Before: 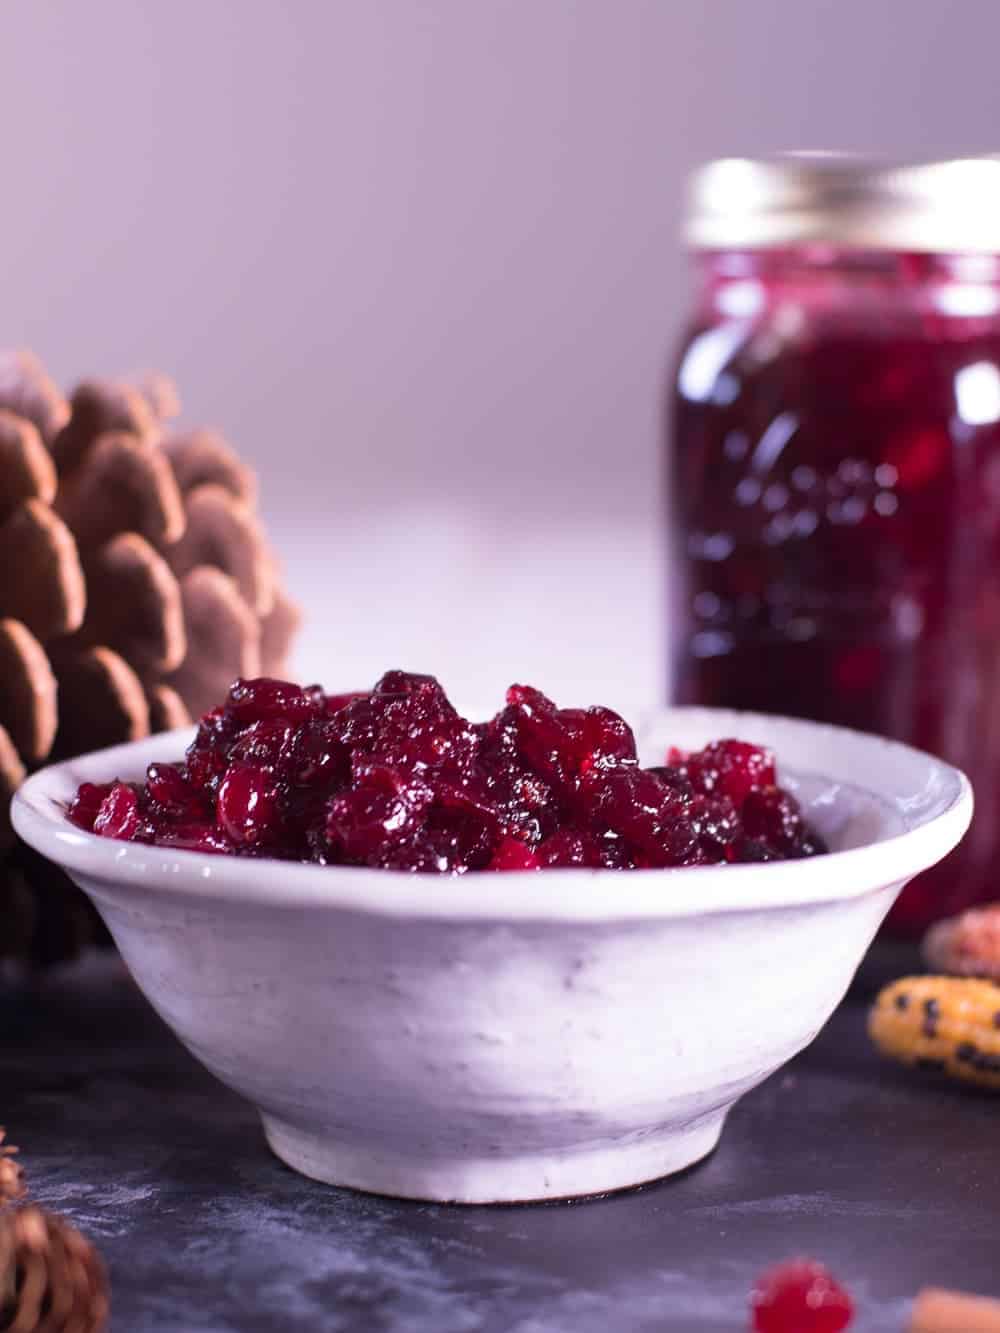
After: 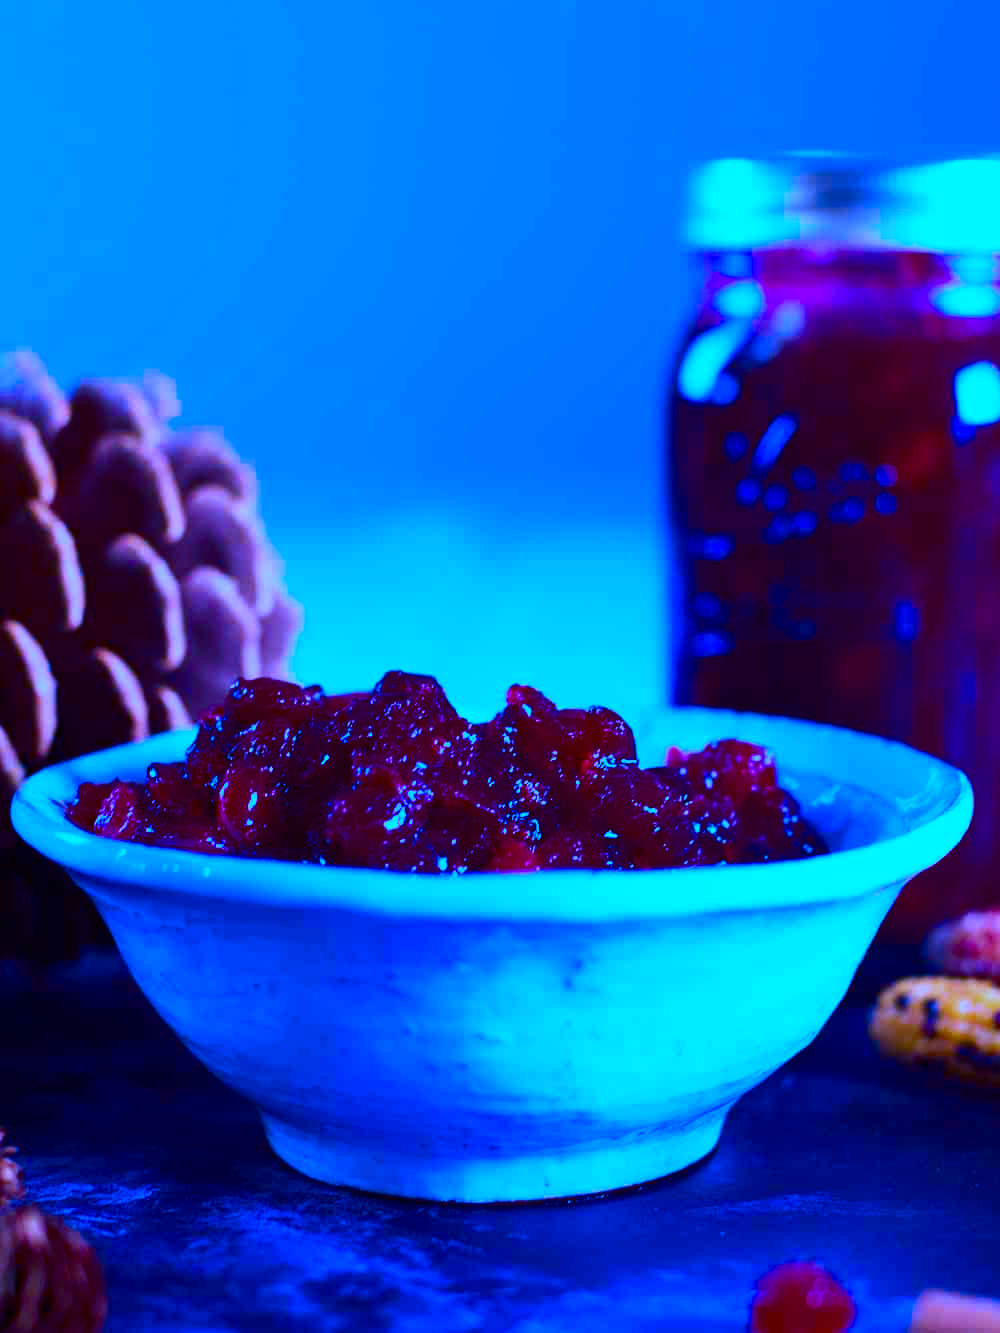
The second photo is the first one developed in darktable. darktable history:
white balance: red 0.766, blue 1.537
color correction: saturation 1.32
contrast brightness saturation: contrast 0.19, brightness -0.24, saturation 0.11
color balance rgb: perceptual saturation grading › global saturation 30%, global vibrance 20%
local contrast: mode bilateral grid, contrast 10, coarseness 25, detail 110%, midtone range 0.2
